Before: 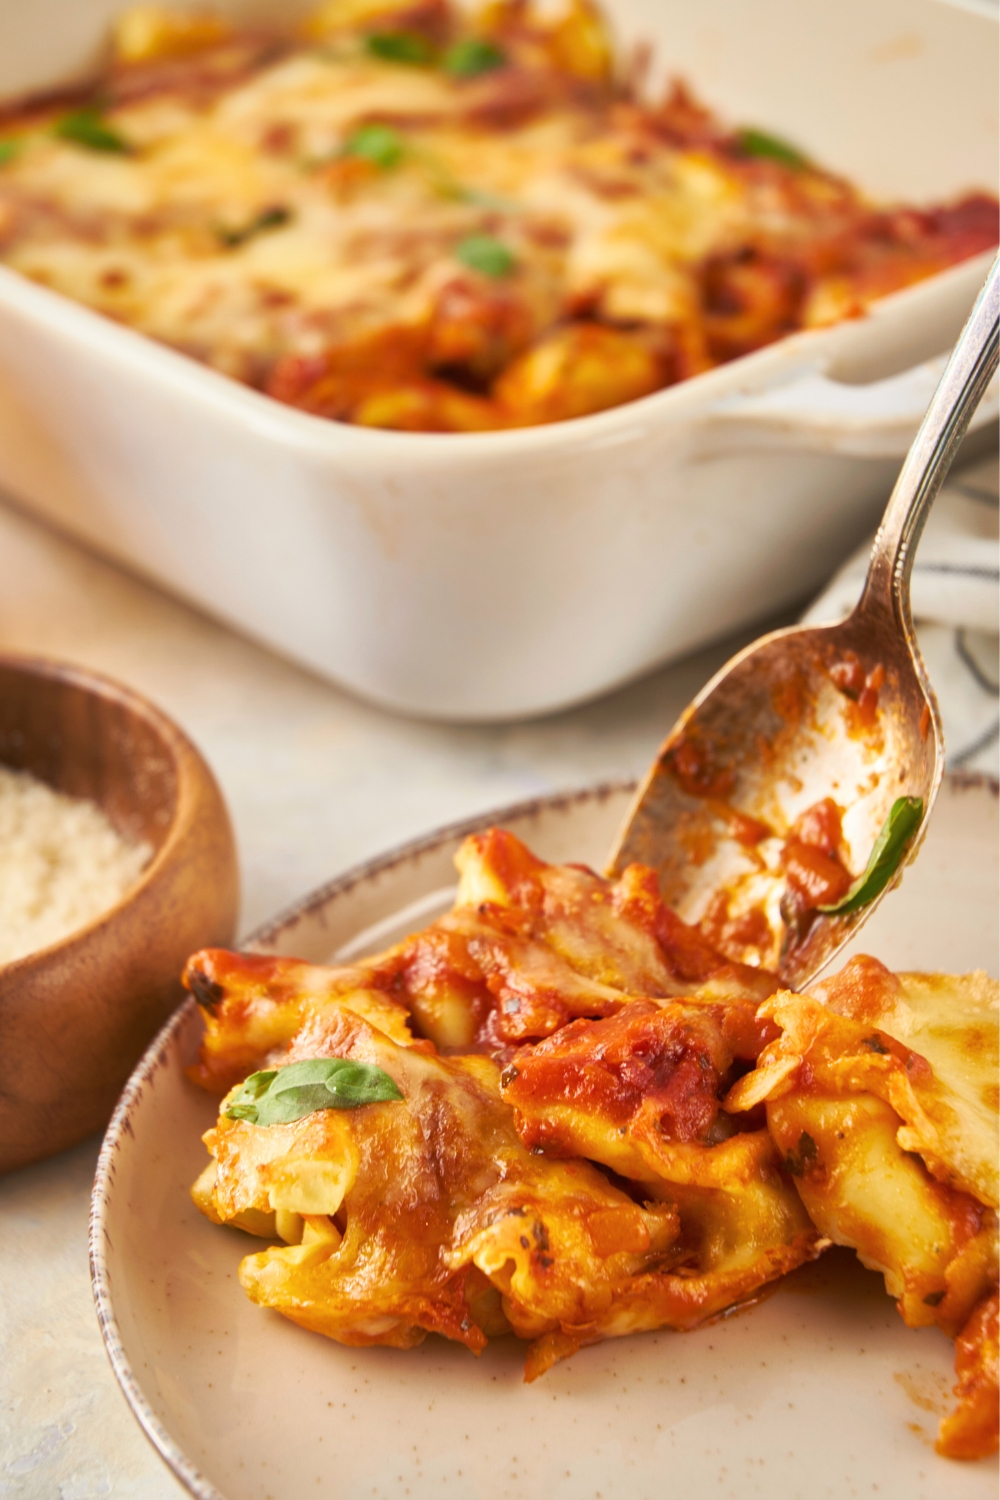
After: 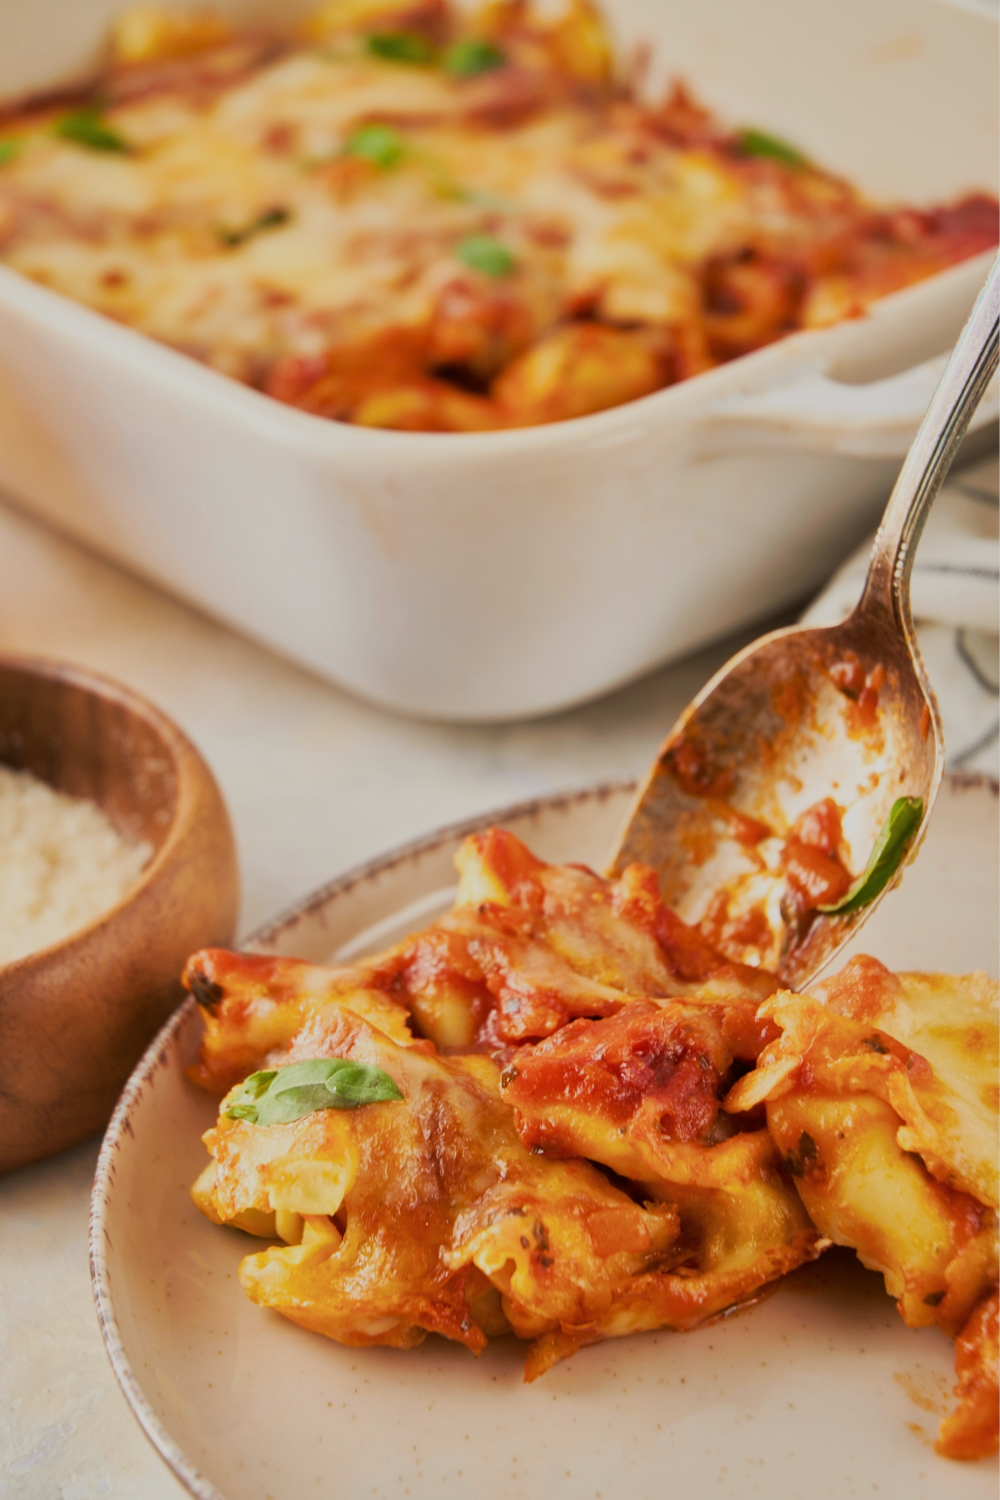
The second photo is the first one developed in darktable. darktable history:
filmic rgb: black relative exposure -7.65 EV, white relative exposure 4.56 EV, threshold 2.96 EV, hardness 3.61, enable highlight reconstruction true
